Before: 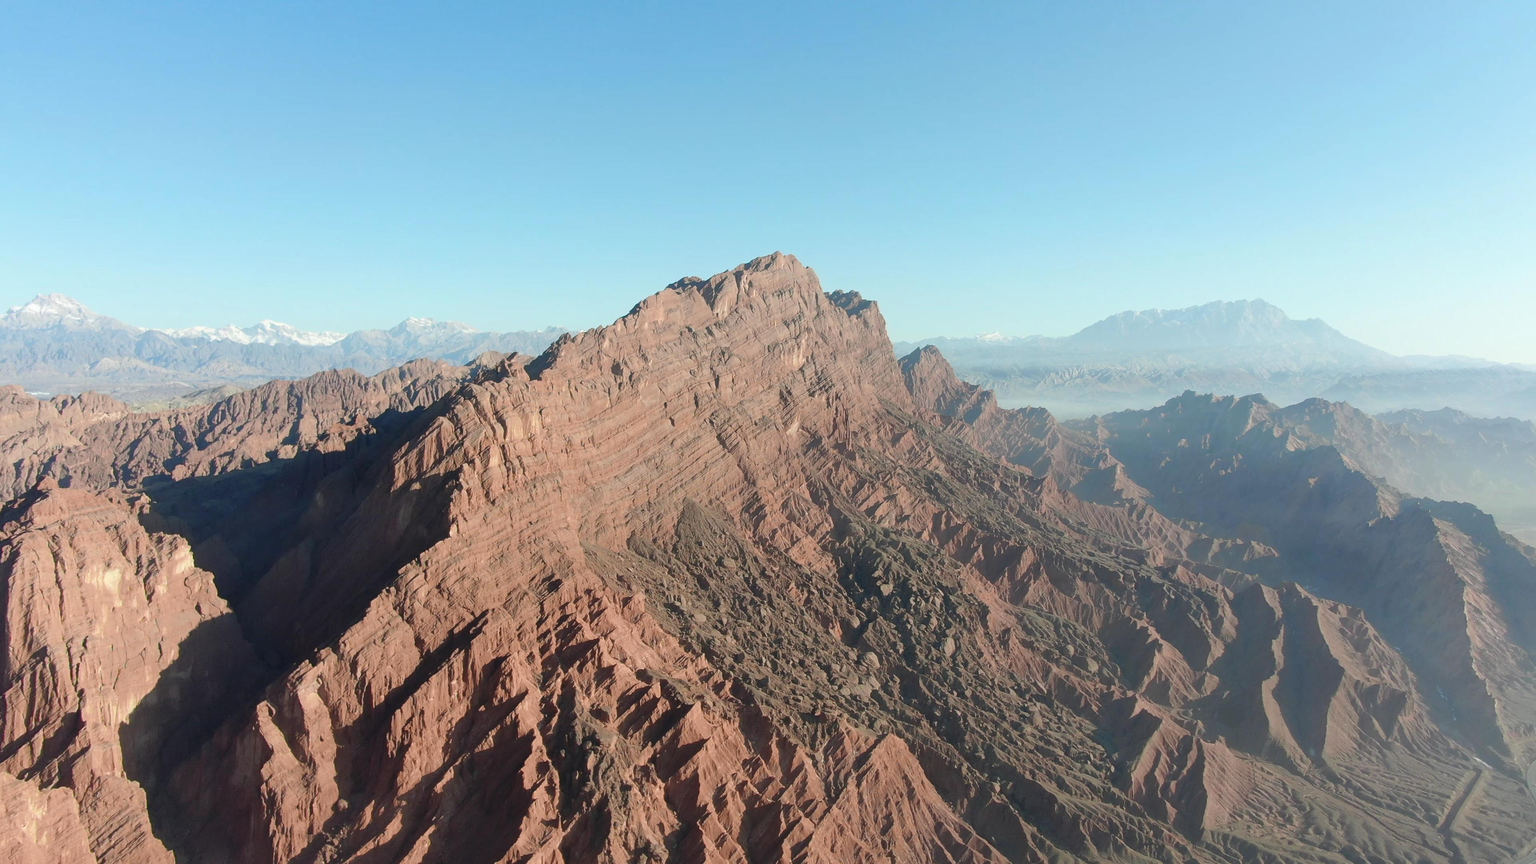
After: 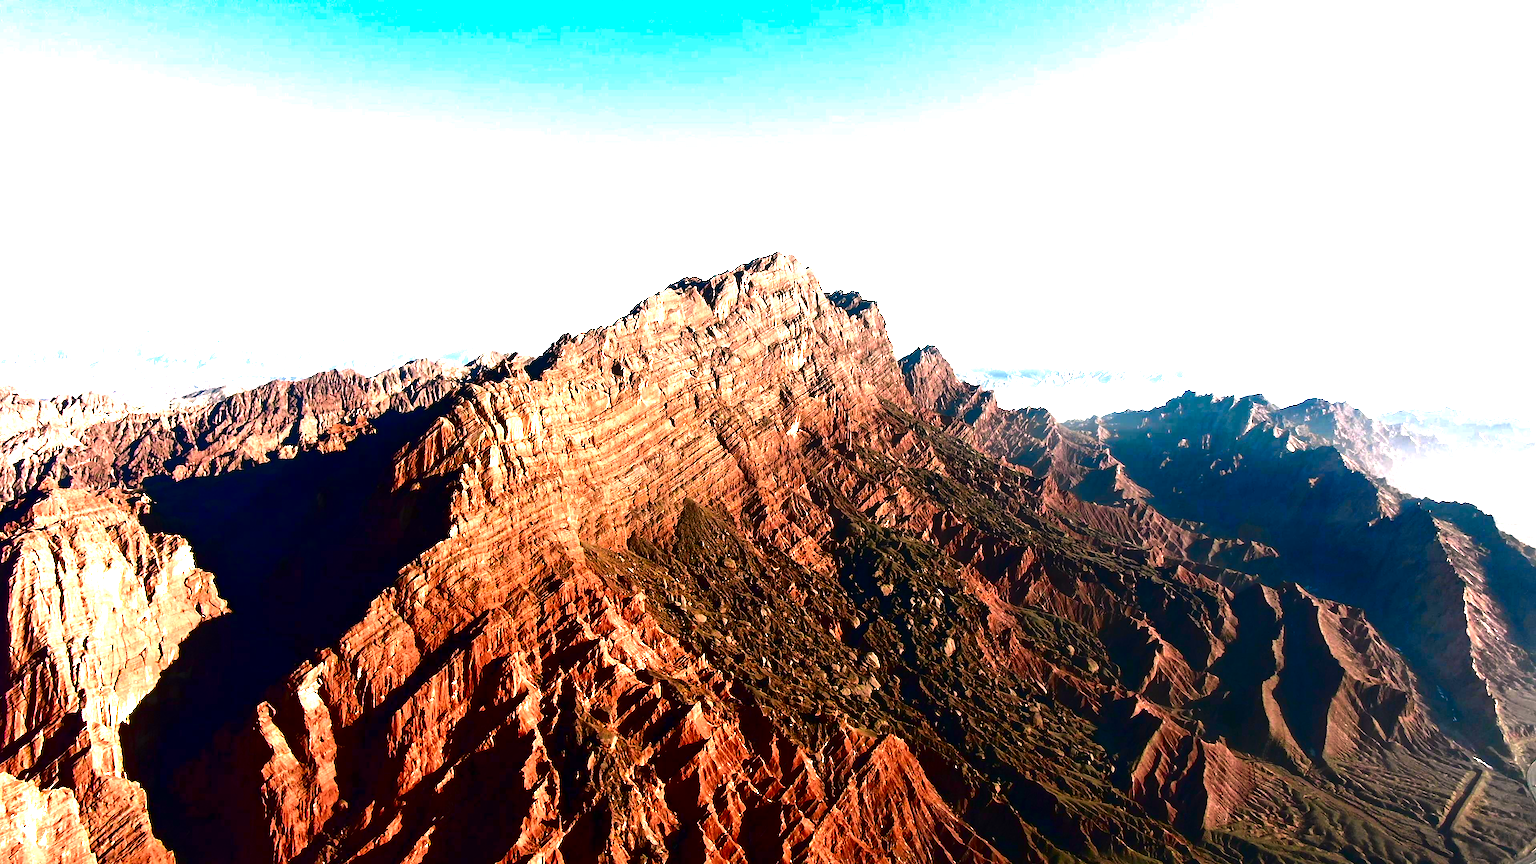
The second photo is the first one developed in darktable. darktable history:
color balance rgb: perceptual saturation grading › global saturation 1.438%, perceptual saturation grading › highlights -2.035%, perceptual saturation grading › mid-tones 3.639%, perceptual saturation grading › shadows 6.882%, perceptual brilliance grading › highlights 14.262%, perceptual brilliance grading › mid-tones -6.936%, perceptual brilliance grading › shadows -26.759%
contrast brightness saturation: brightness -0.983, saturation 0.988
exposure: black level correction 0, exposure 0.874 EV, compensate highlight preservation false
color correction: highlights a* 14.72, highlights b* 4.73
